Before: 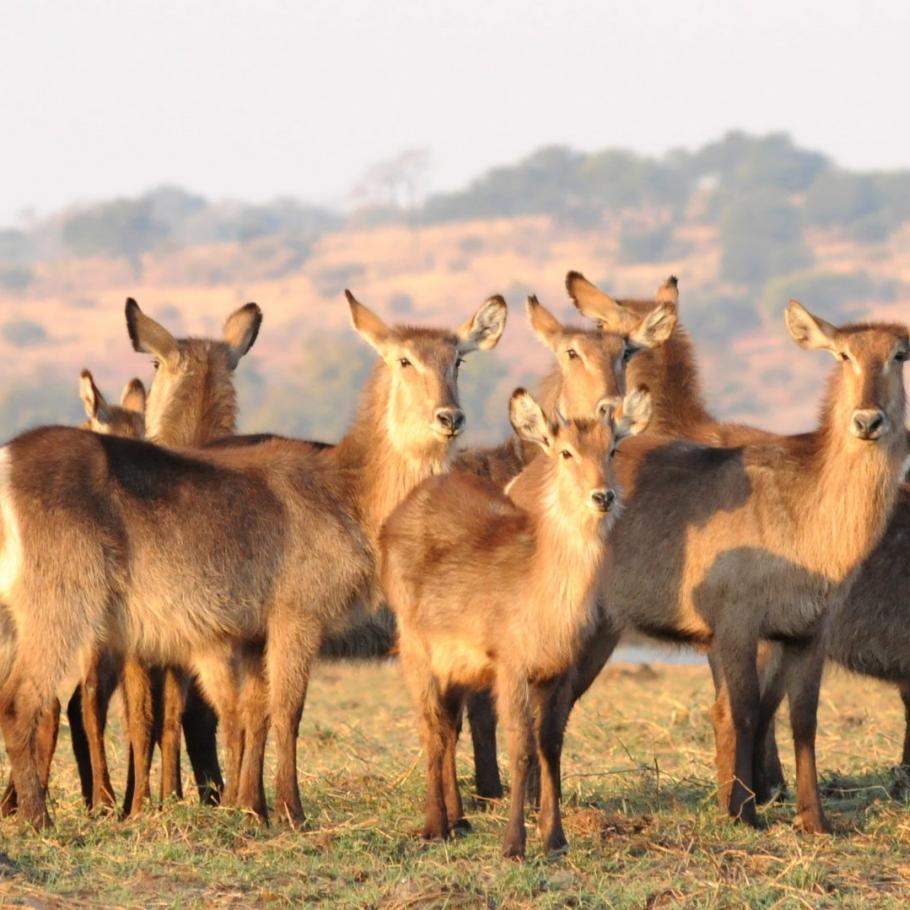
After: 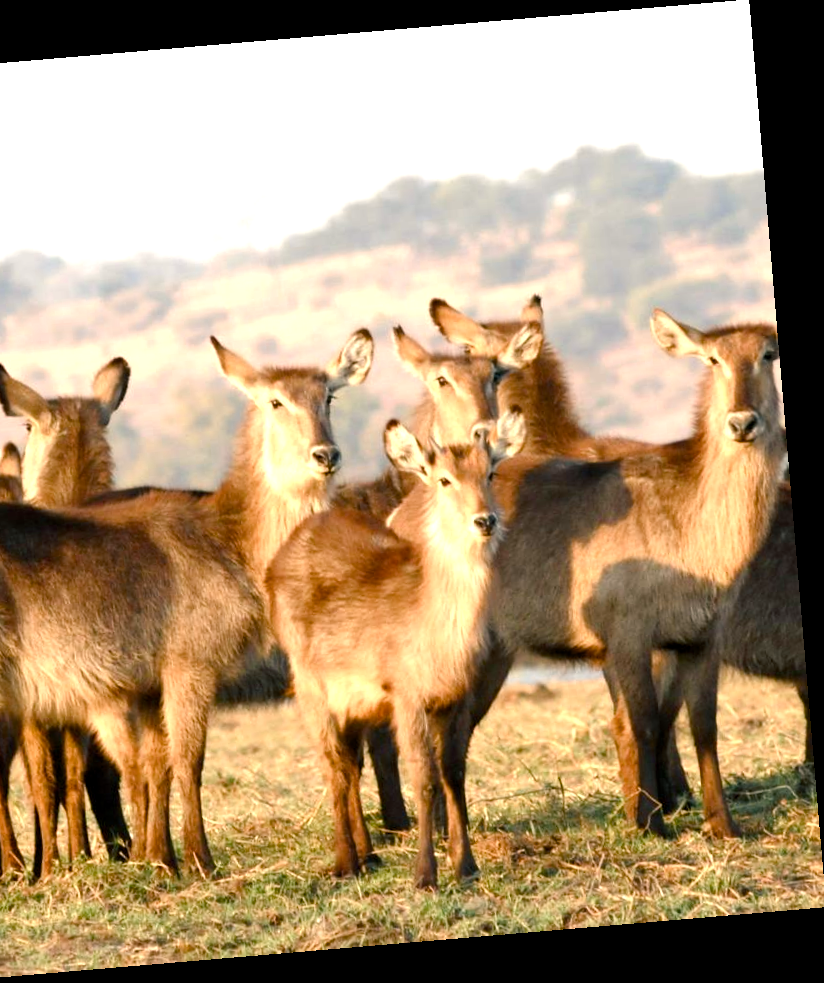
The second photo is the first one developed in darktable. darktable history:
color balance rgb: shadows lift › chroma 2.79%, shadows lift › hue 190.66°, power › hue 171.85°, highlights gain › chroma 2.16%, highlights gain › hue 75.26°, global offset › luminance -0.51%, perceptual saturation grading › highlights -33.8%, perceptual saturation grading › mid-tones 14.98%, perceptual saturation grading › shadows 48.43%, perceptual brilliance grading › highlights 15.68%, perceptual brilliance grading › mid-tones 6.62%, perceptual brilliance grading › shadows -14.98%, global vibrance 11.32%, contrast 5.05%
crop: left 16.145%
rotate and perspective: rotation -4.86°, automatic cropping off
